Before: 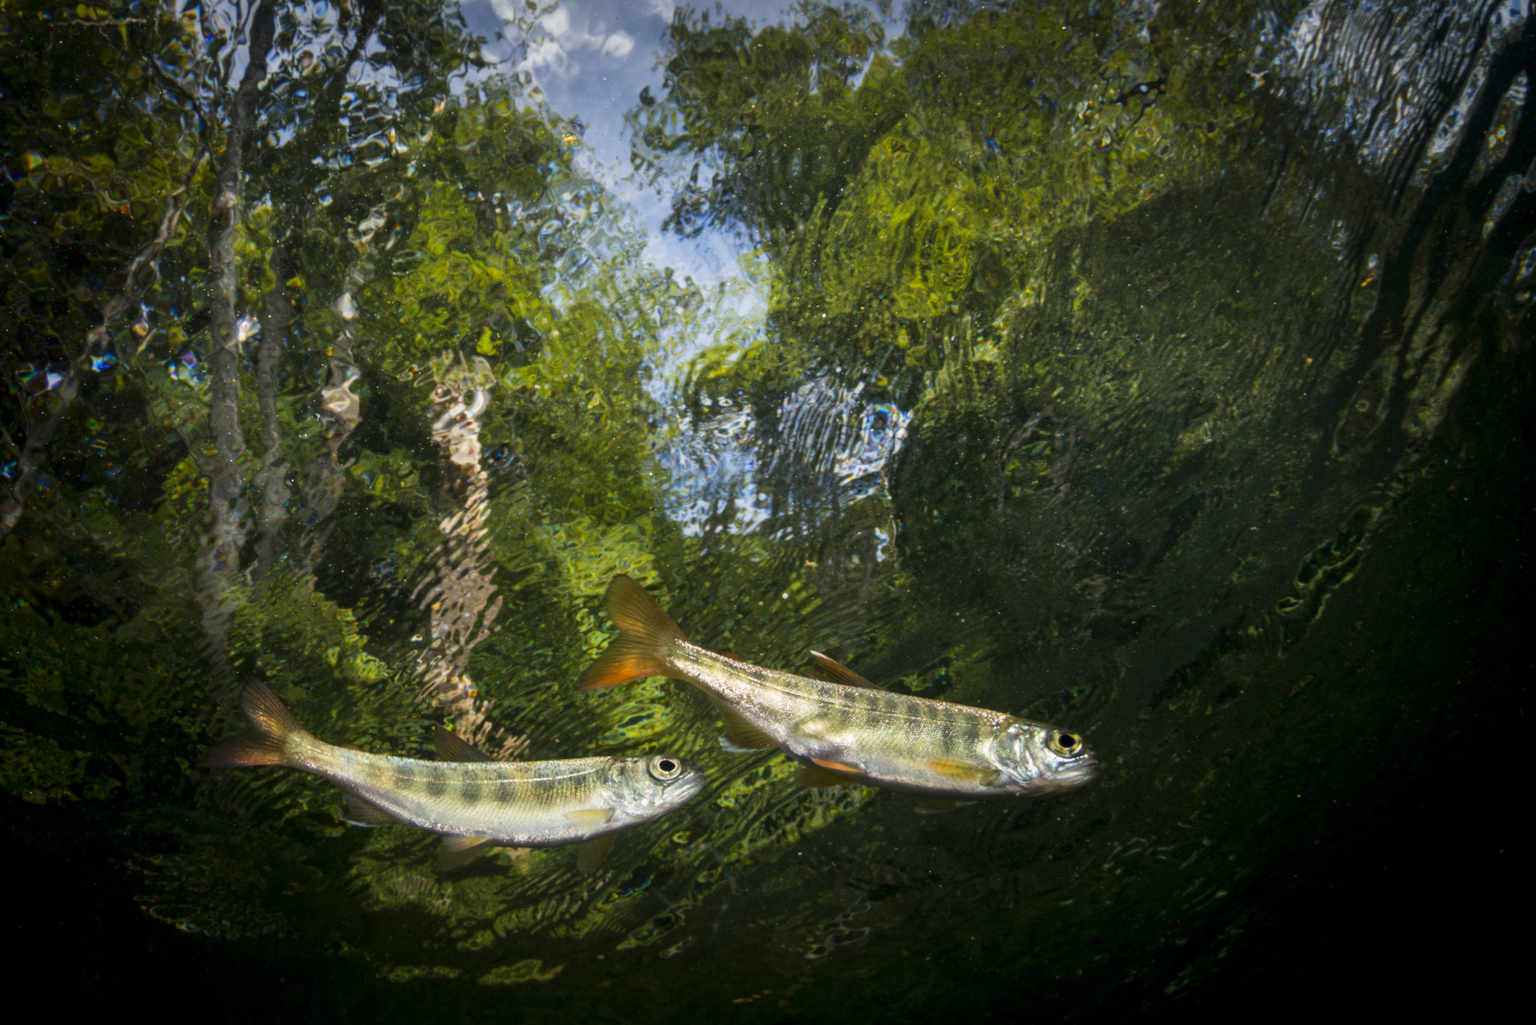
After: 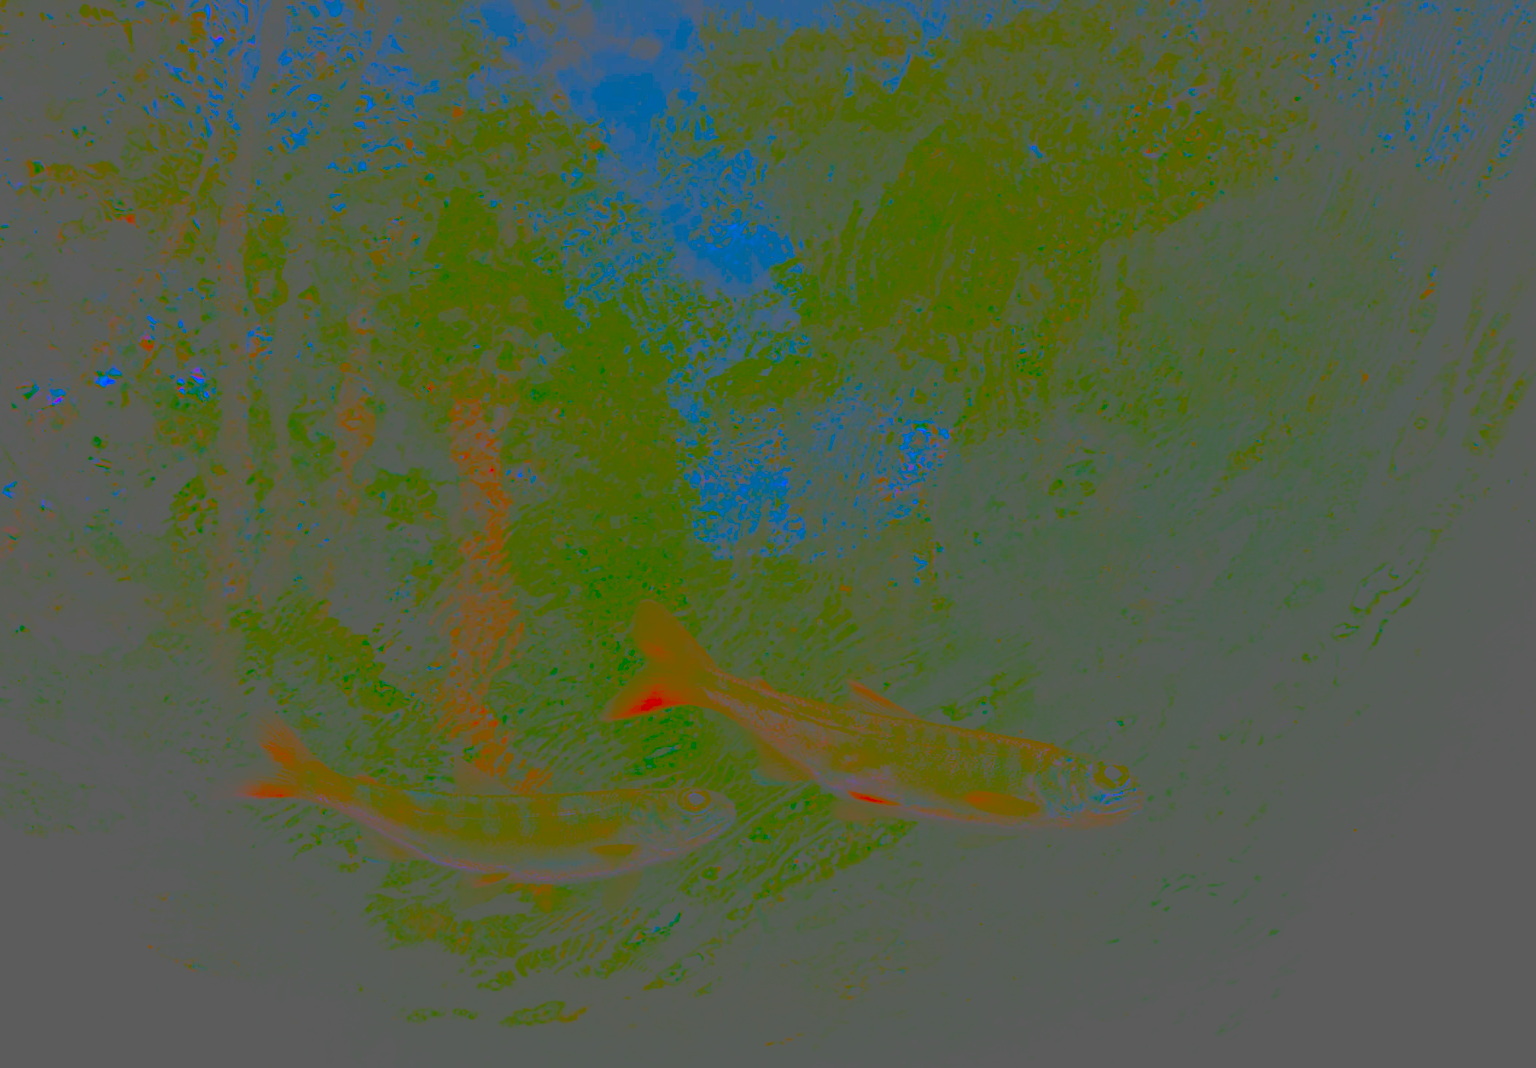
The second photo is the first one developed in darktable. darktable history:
tone equalizer: -8 EV -0.75 EV, -7 EV -0.7 EV, -6 EV -0.6 EV, -5 EV -0.4 EV, -3 EV 0.4 EV, -2 EV 0.6 EV, -1 EV 0.7 EV, +0 EV 0.75 EV, edges refinement/feathering 500, mask exposure compensation -1.57 EV, preserve details no
local contrast: on, module defaults
crop: right 4.126%, bottom 0.031%
exposure: black level correction 0, exposure 0.953 EV, compensate exposure bias true, compensate highlight preservation false
contrast brightness saturation: contrast -0.99, brightness -0.17, saturation 0.75
